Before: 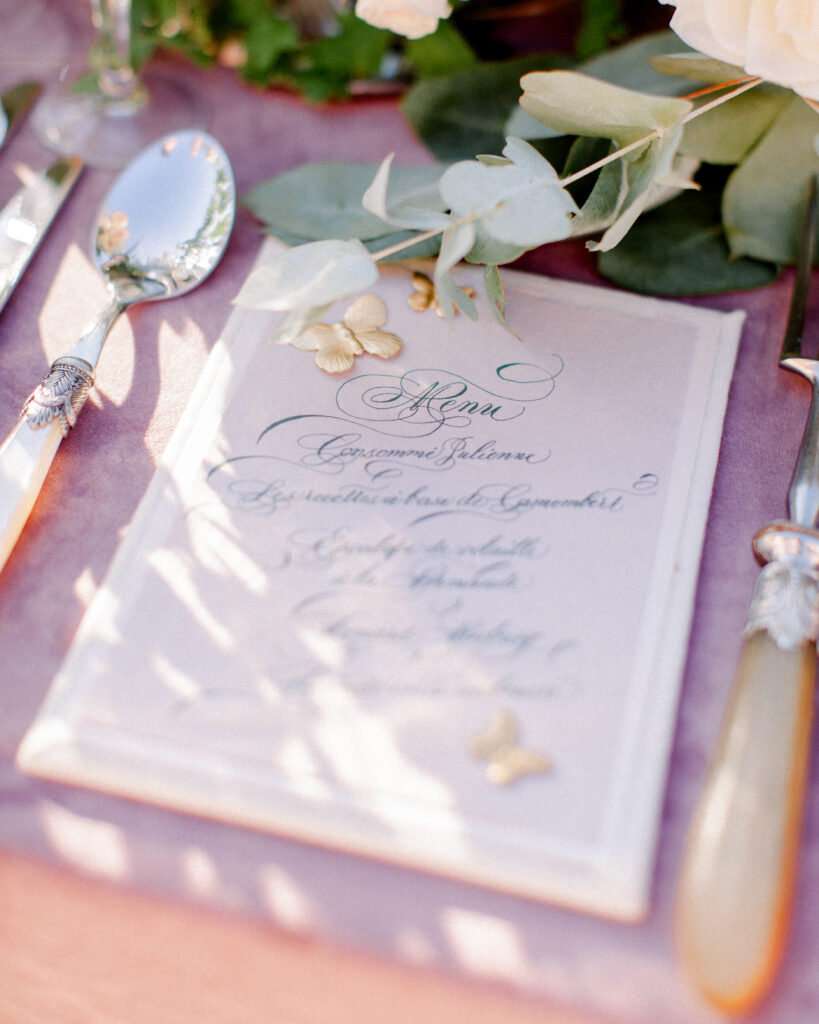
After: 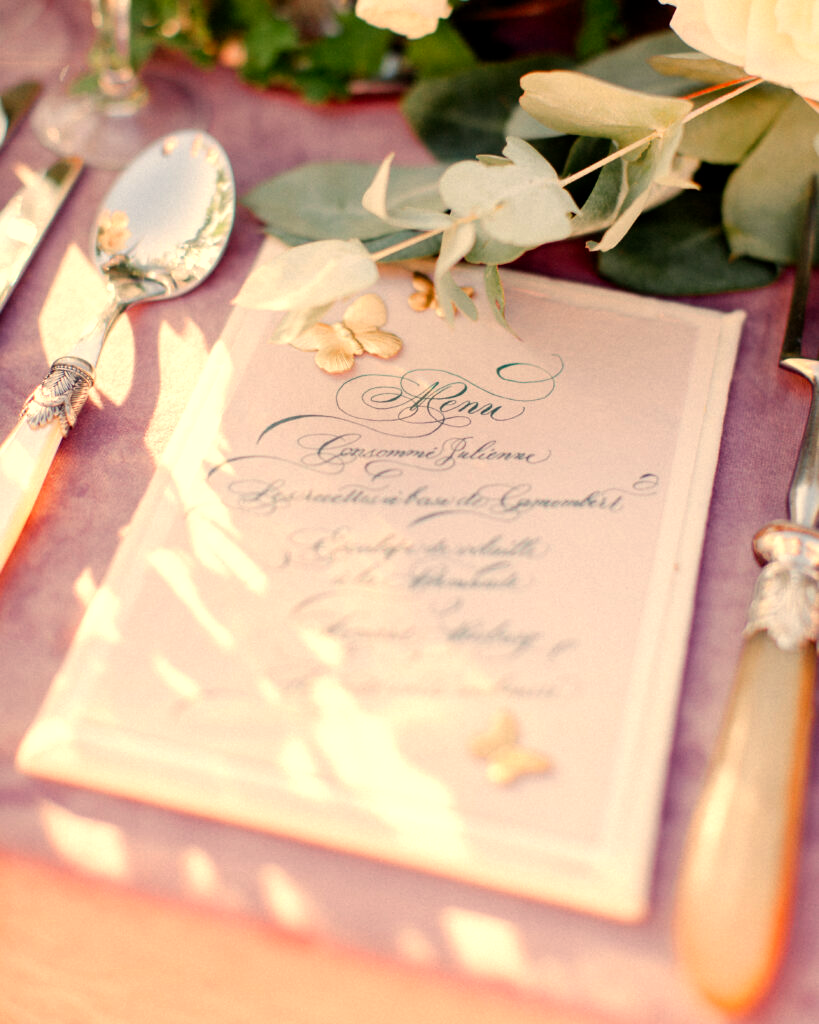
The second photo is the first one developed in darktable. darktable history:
white balance: red 1.123, blue 0.83
color balance: contrast 10%
